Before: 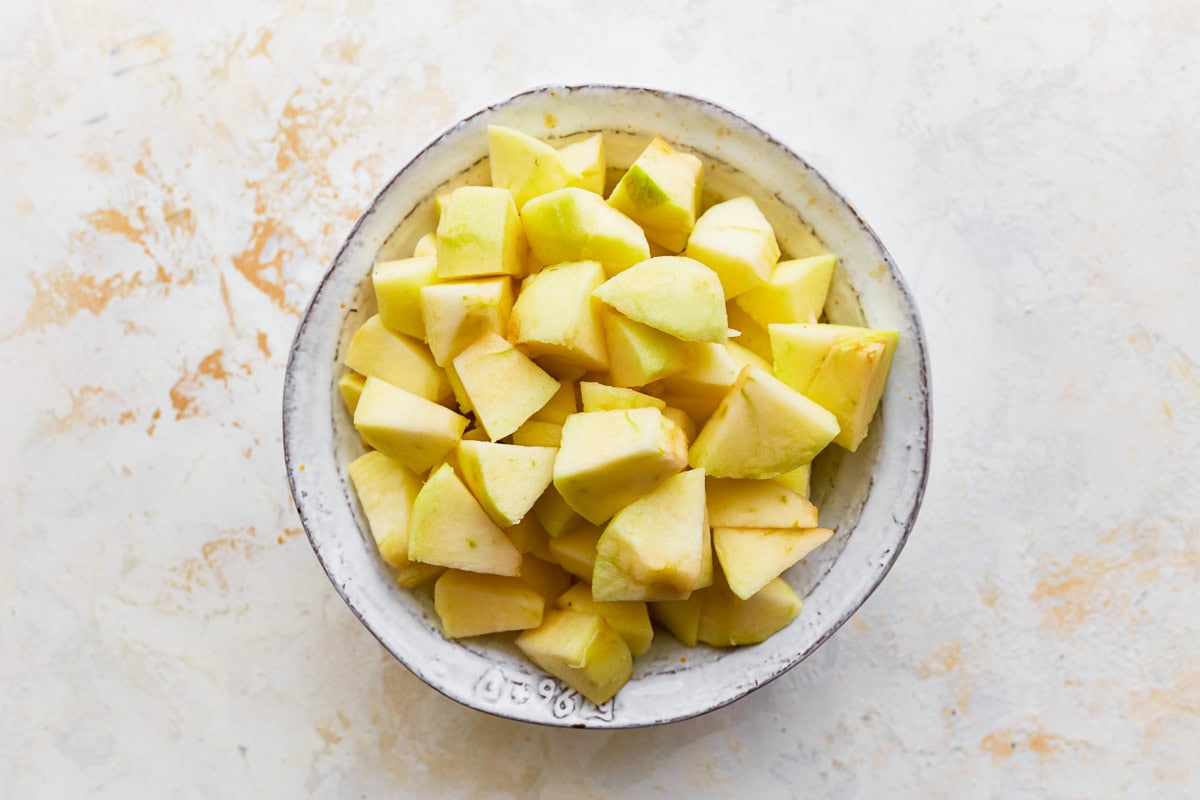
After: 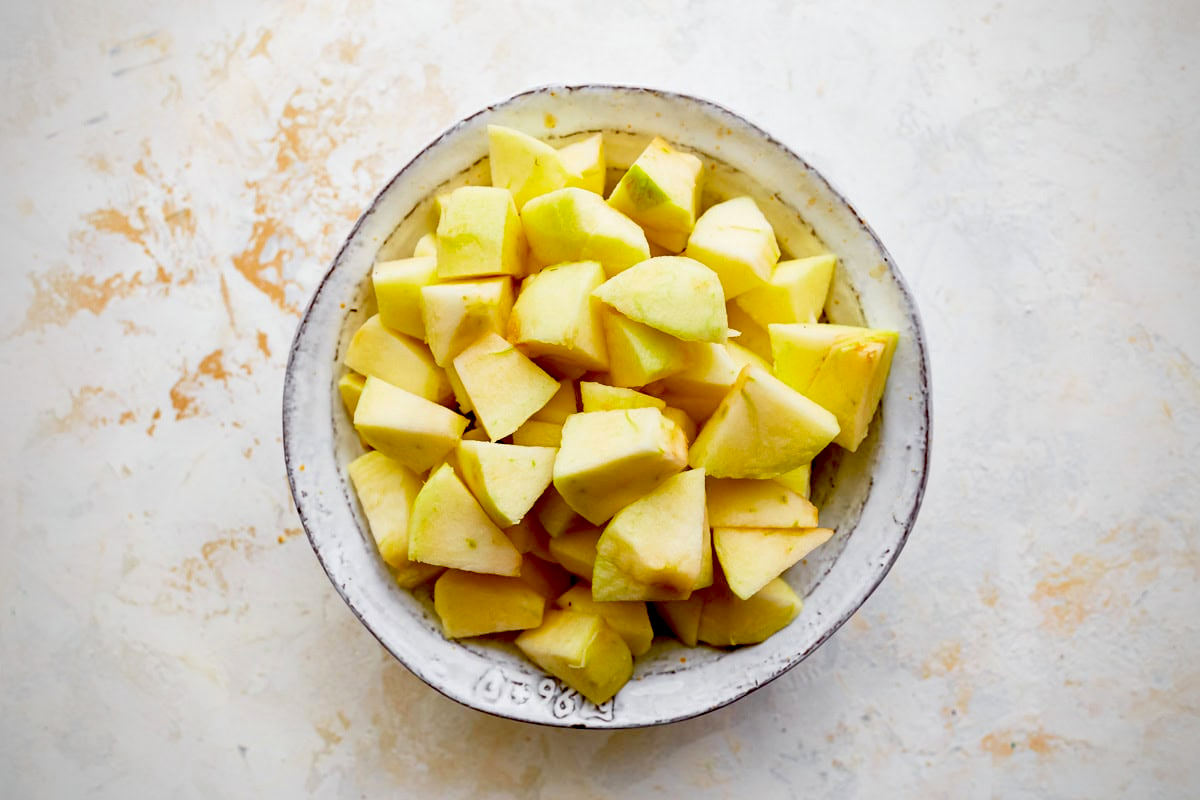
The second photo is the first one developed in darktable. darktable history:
exposure: black level correction 0.047, exposure 0.013 EV, compensate highlight preservation false
vignetting: on, module defaults
